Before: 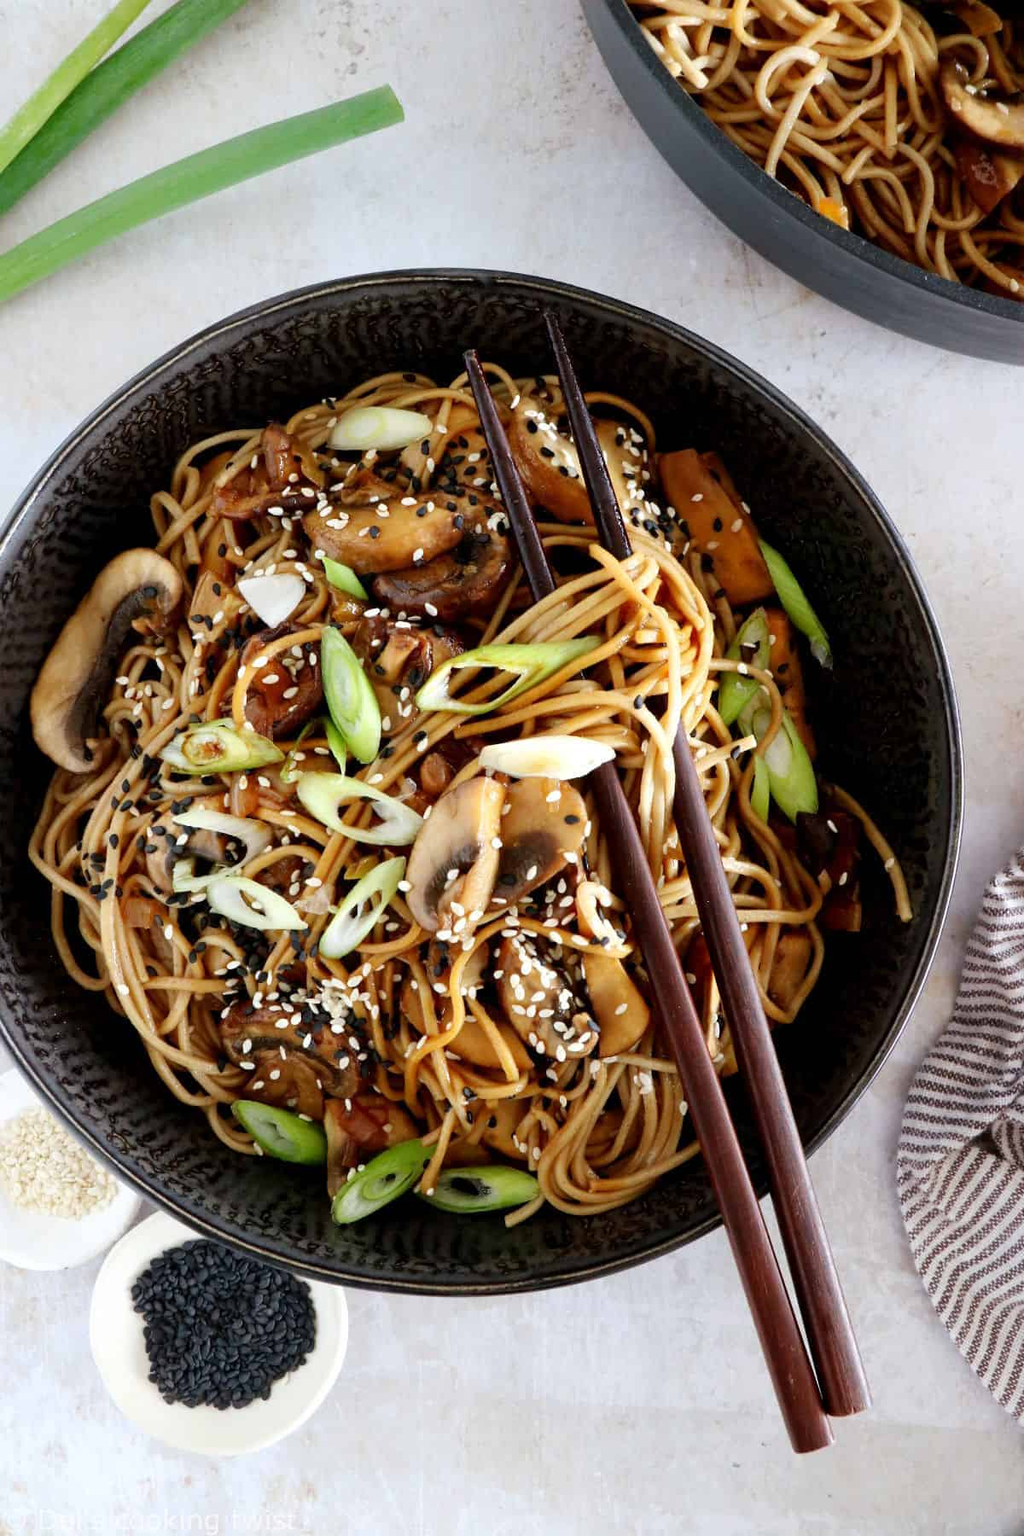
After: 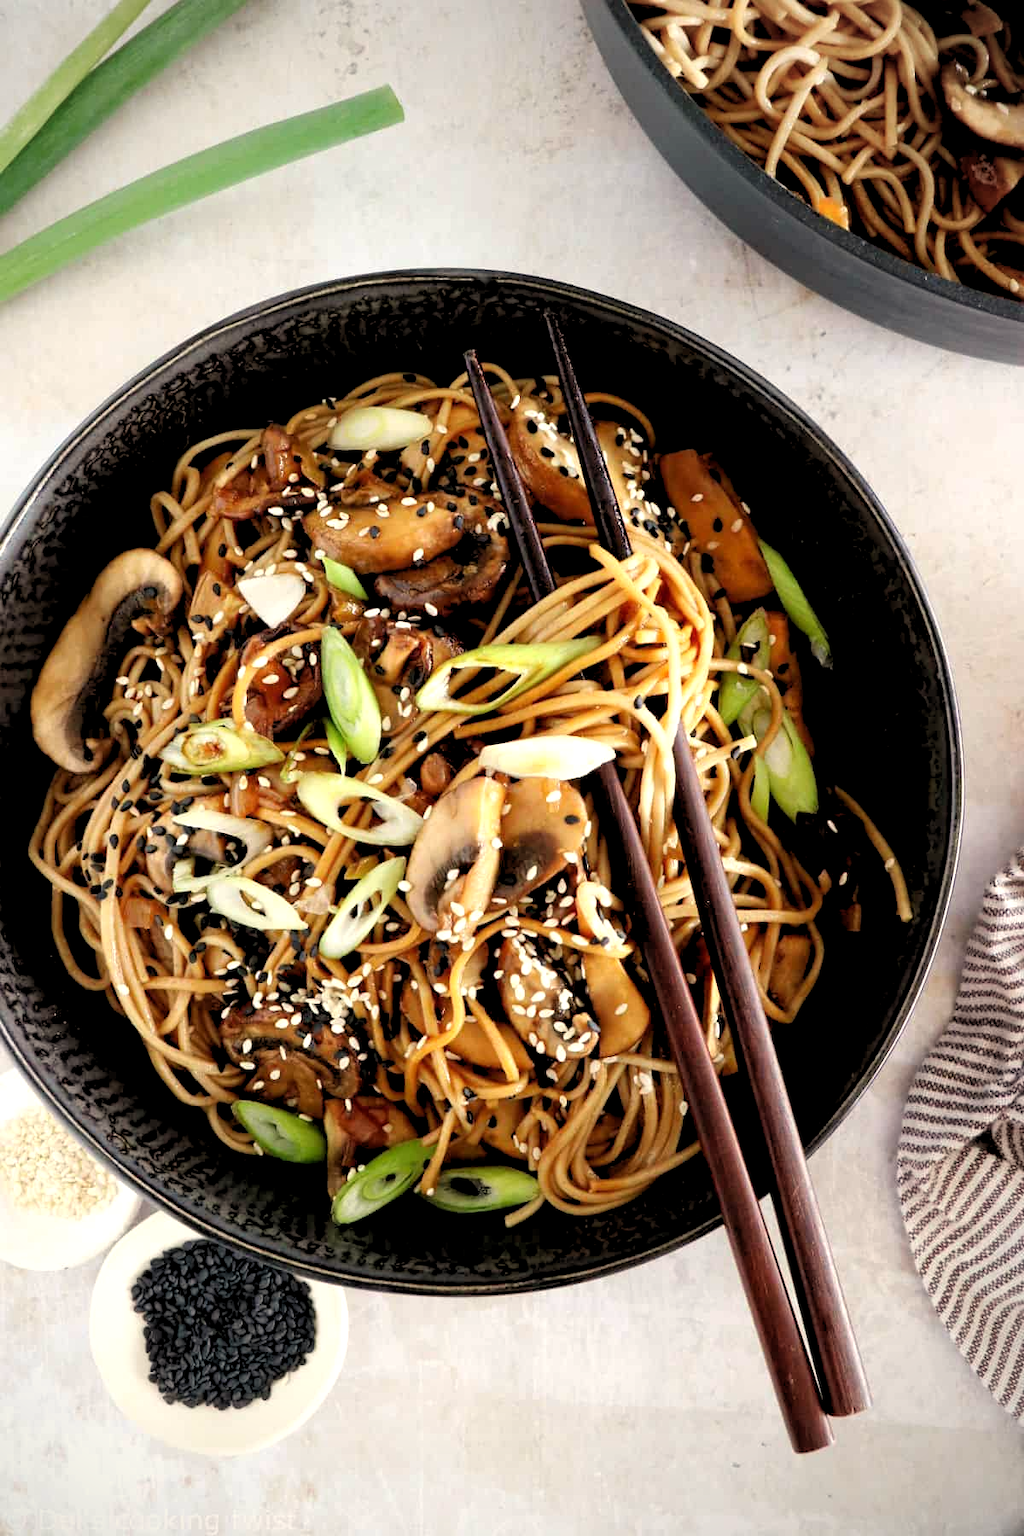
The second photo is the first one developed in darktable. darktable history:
rgb levels: levels [[0.01, 0.419, 0.839], [0, 0.5, 1], [0, 0.5, 1]]
vignetting: fall-off radius 60.92%
white balance: red 1.045, blue 0.932
